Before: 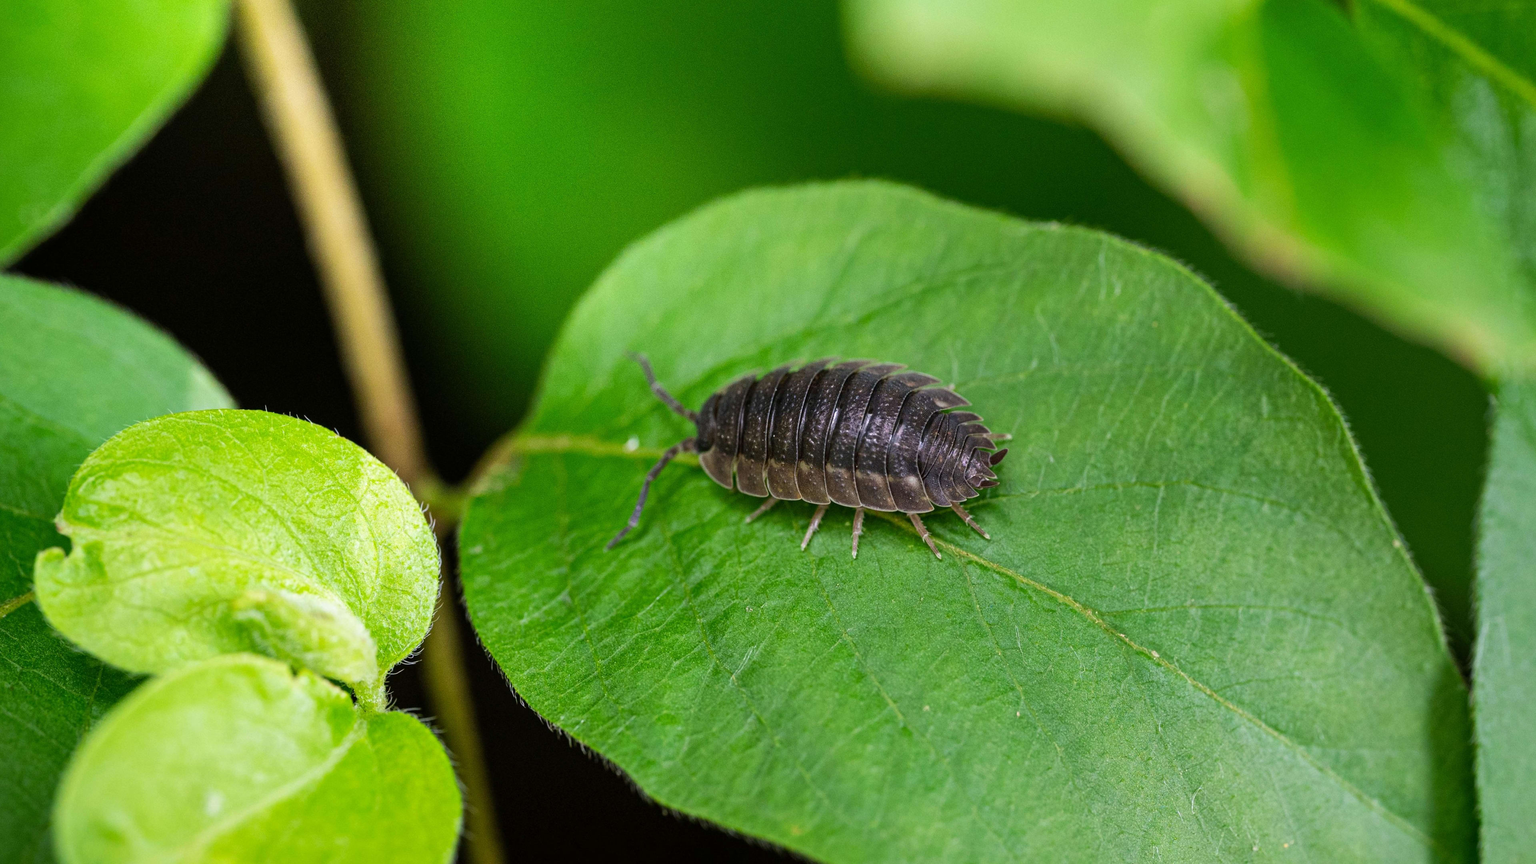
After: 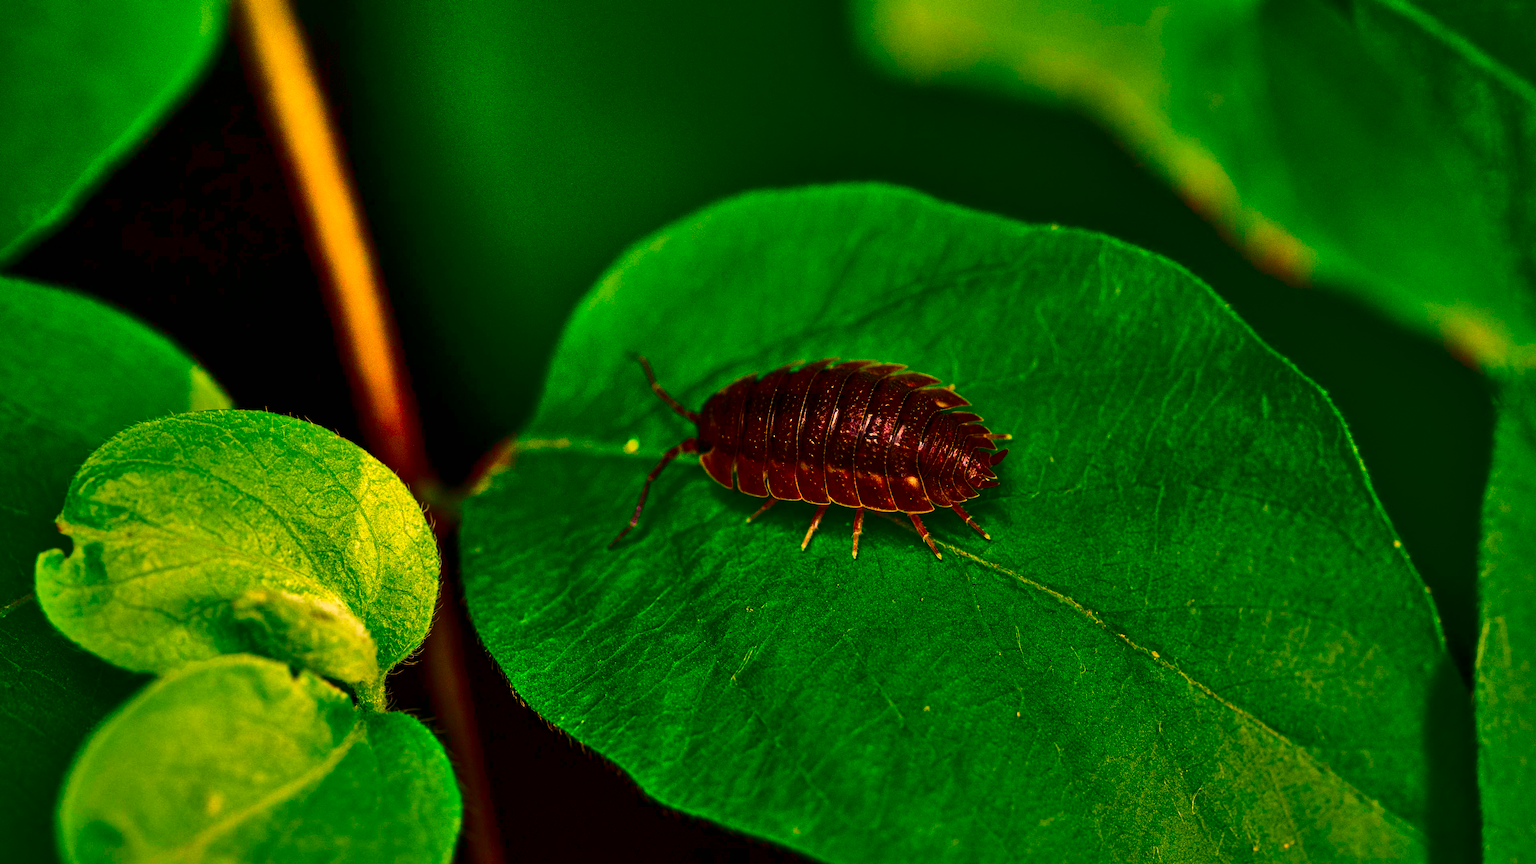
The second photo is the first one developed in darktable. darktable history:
white balance: red 1.138, green 0.996, blue 0.812
shadows and highlights: shadows 60, highlights -60.23, soften with gaussian
contrast brightness saturation: brightness -1, saturation 1
